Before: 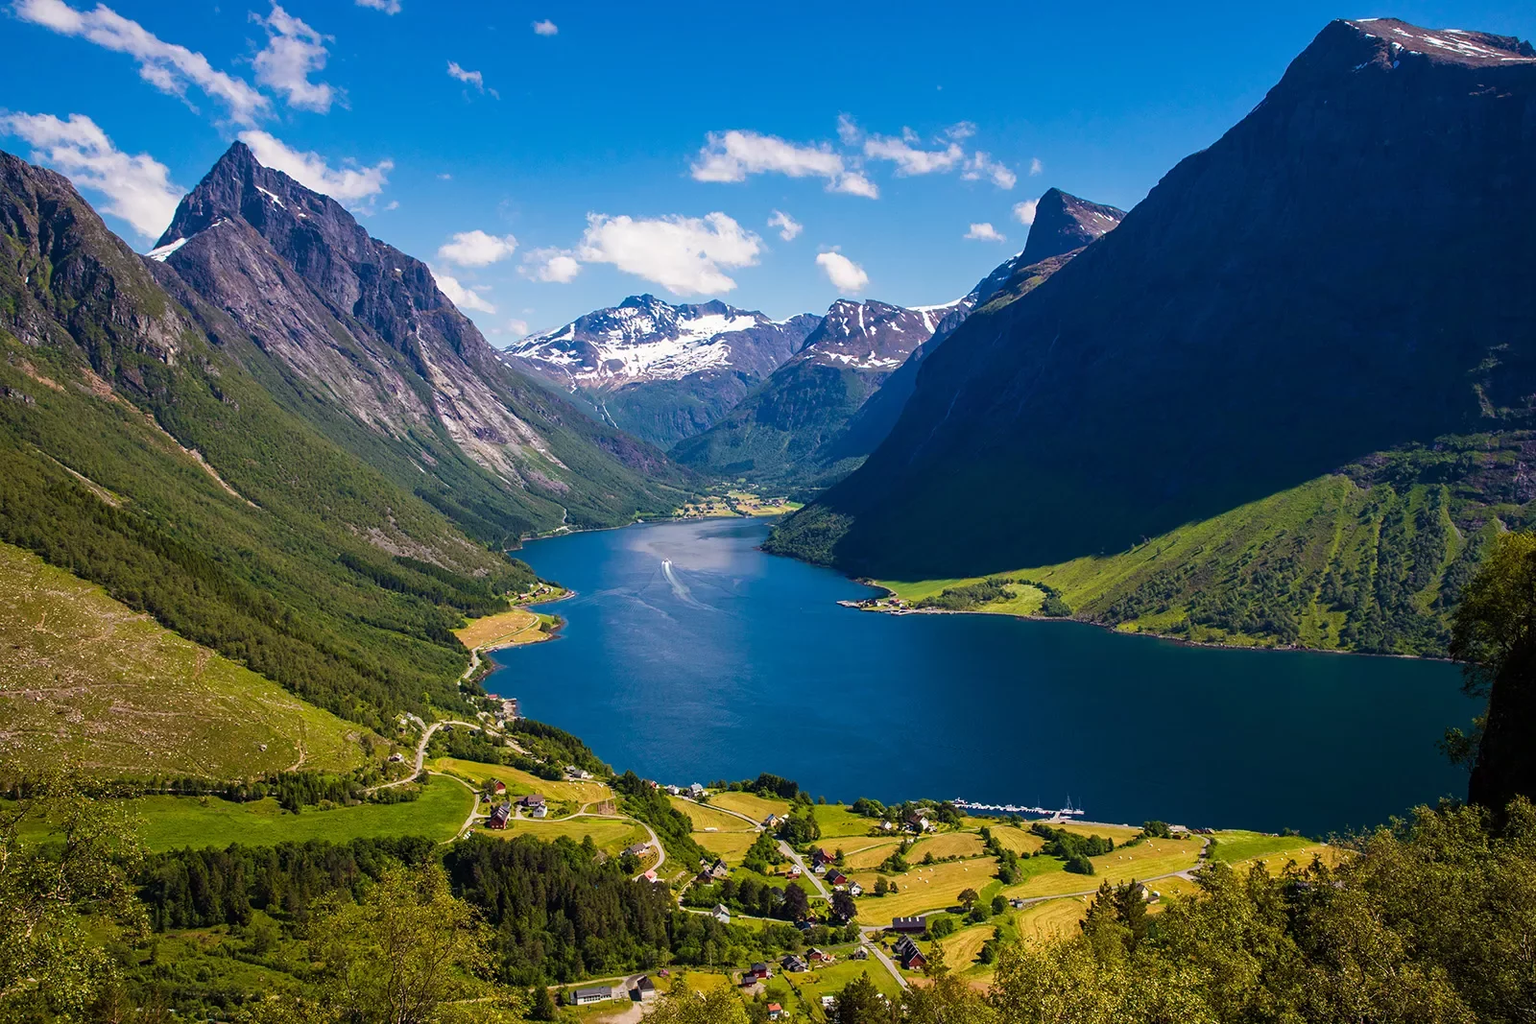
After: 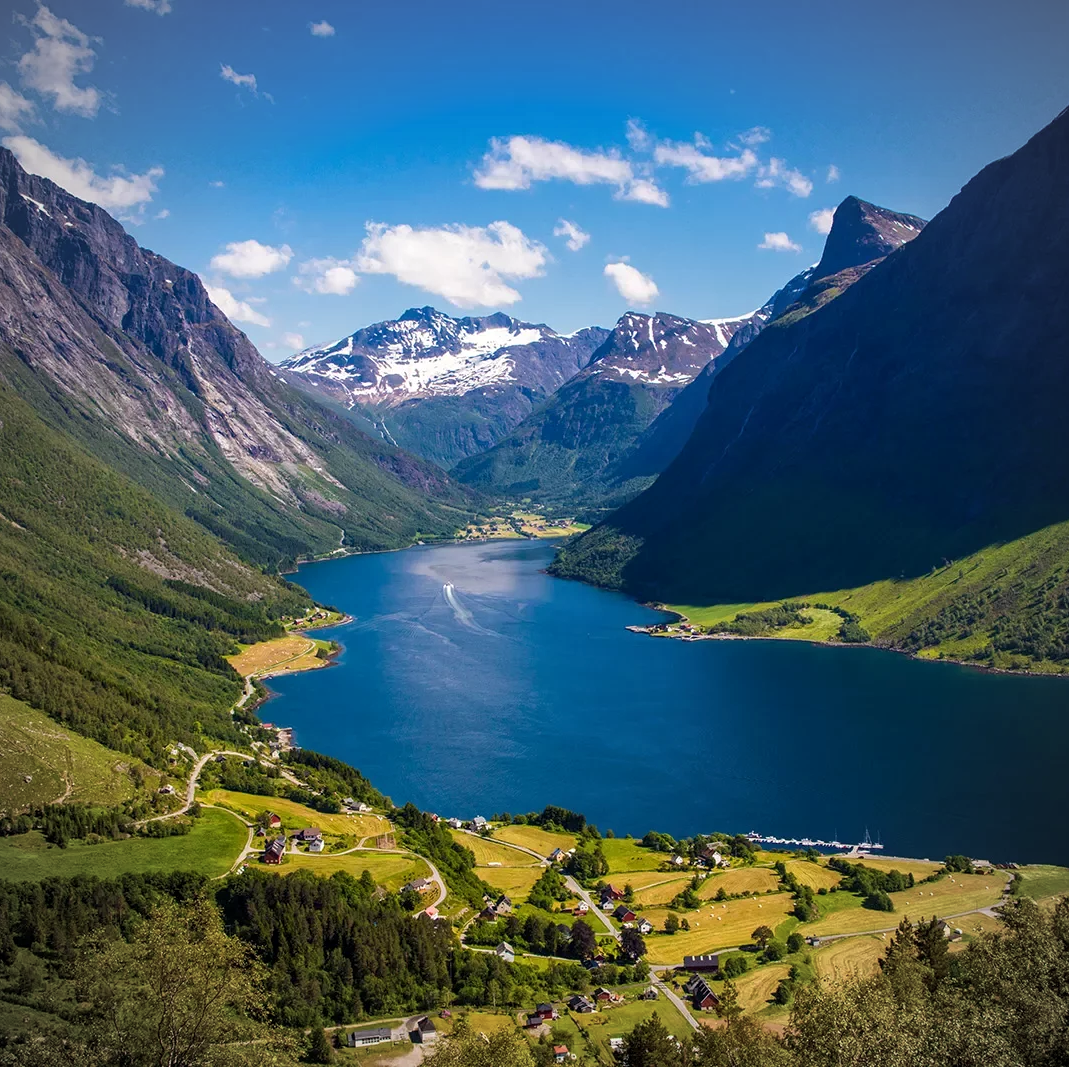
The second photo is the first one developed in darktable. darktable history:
vignetting: fall-off radius 61.09%
local contrast: highlights 100%, shadows 97%, detail 119%, midtone range 0.2
crop: left 15.383%, right 17.763%
